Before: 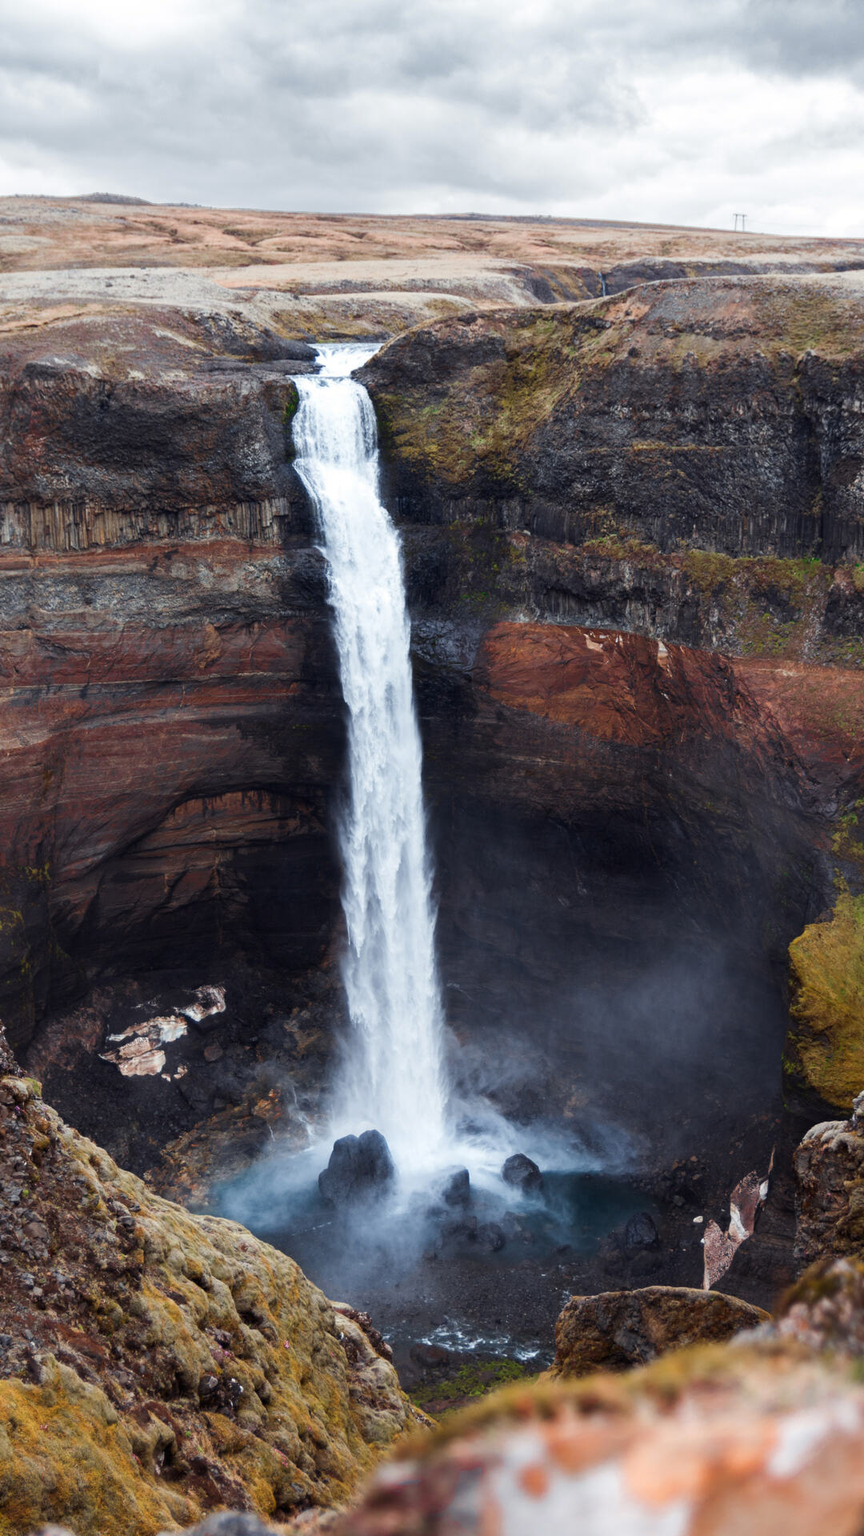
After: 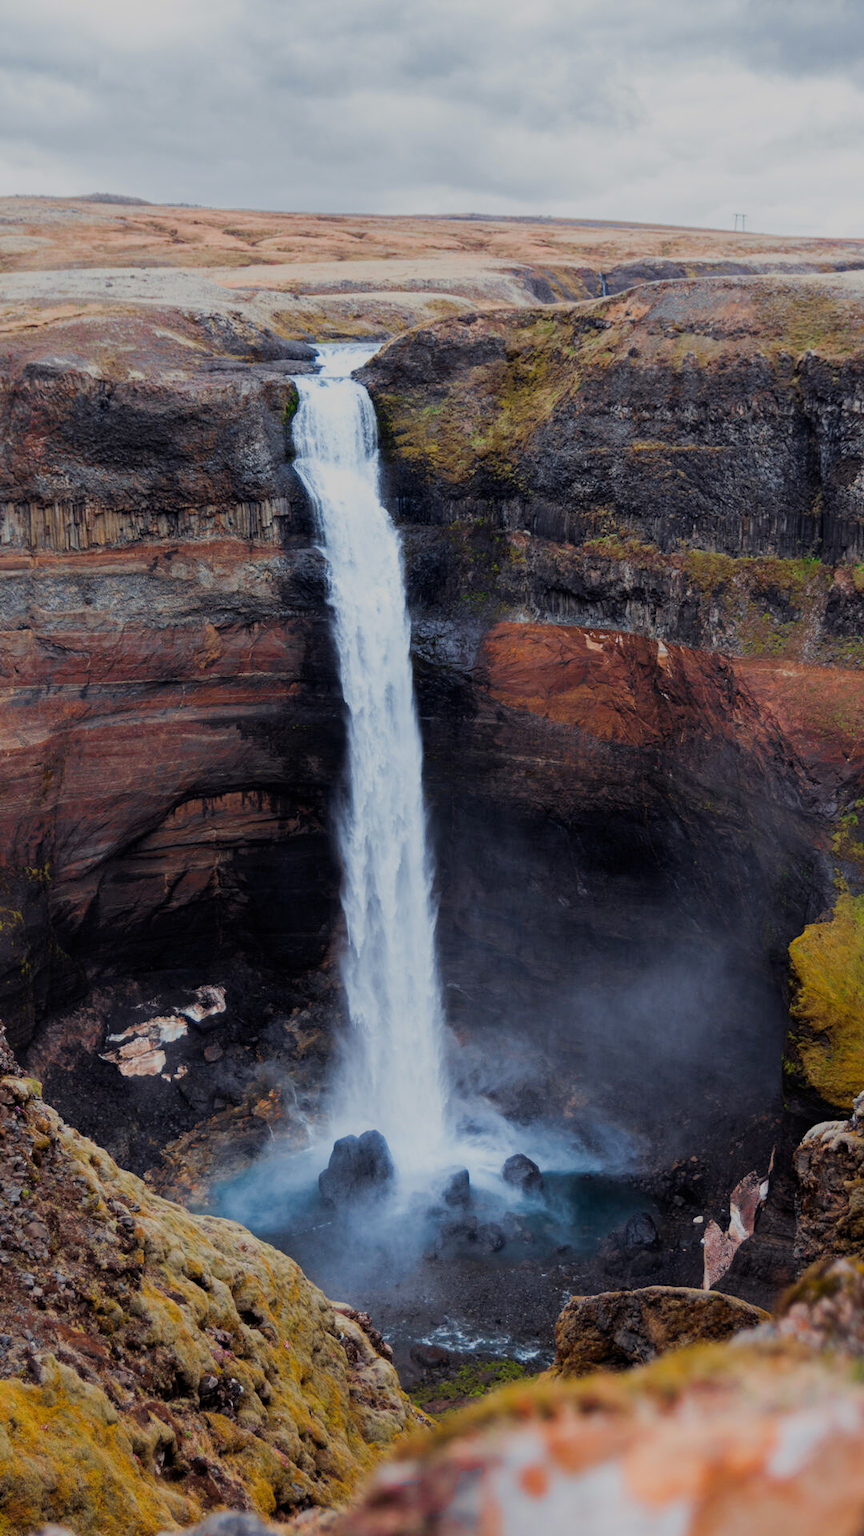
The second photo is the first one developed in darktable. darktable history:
filmic rgb: black relative exposure -6.61 EV, white relative exposure 4.74 EV, hardness 3.11, contrast 0.808, color science v6 (2022), iterations of high-quality reconstruction 0
color balance rgb: linear chroma grading › shadows -7.844%, linear chroma grading › global chroma 9.777%, perceptual saturation grading › global saturation 1.648%, perceptual saturation grading › highlights -2.721%, perceptual saturation grading › mid-tones 3.925%, perceptual saturation grading › shadows 6.864%, global vibrance 20%
